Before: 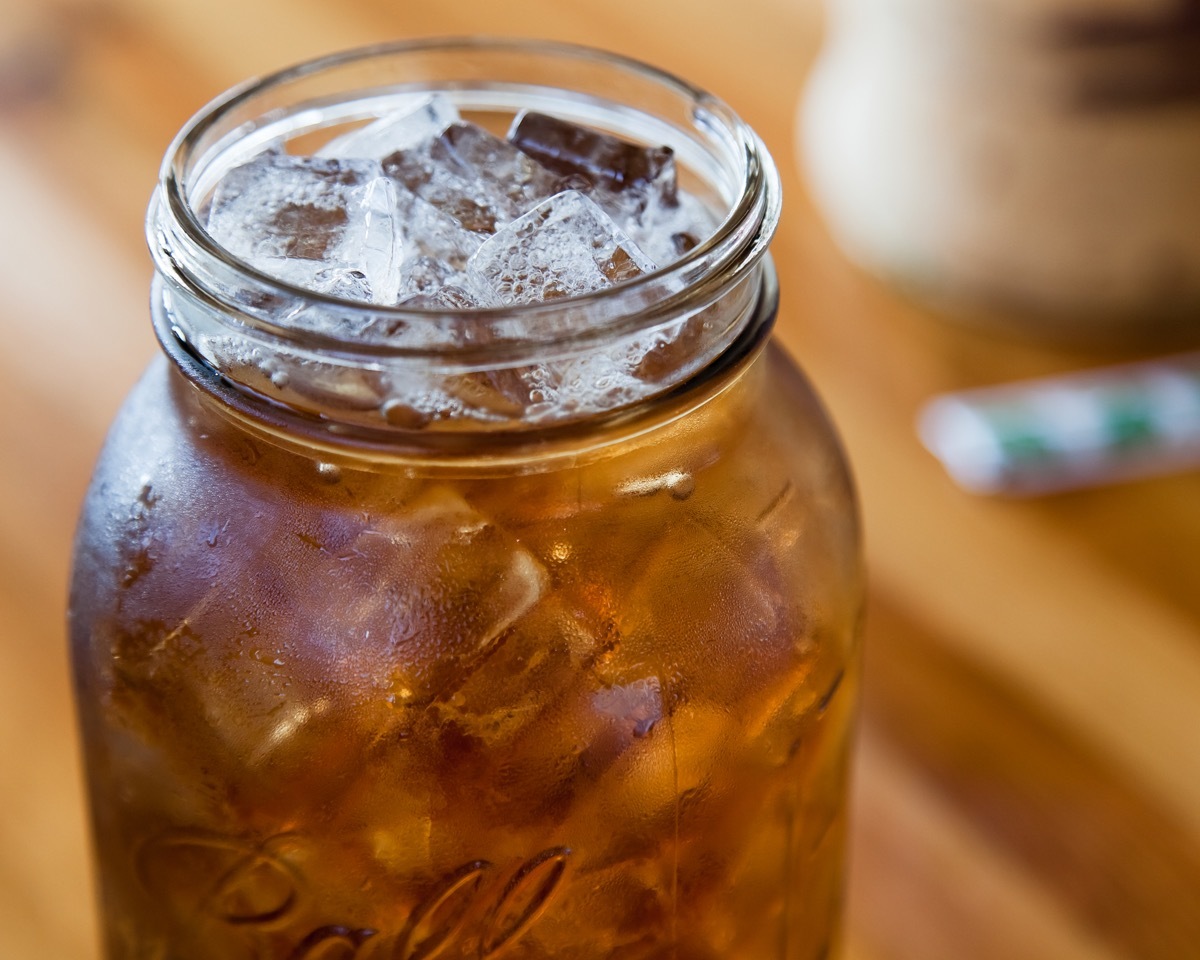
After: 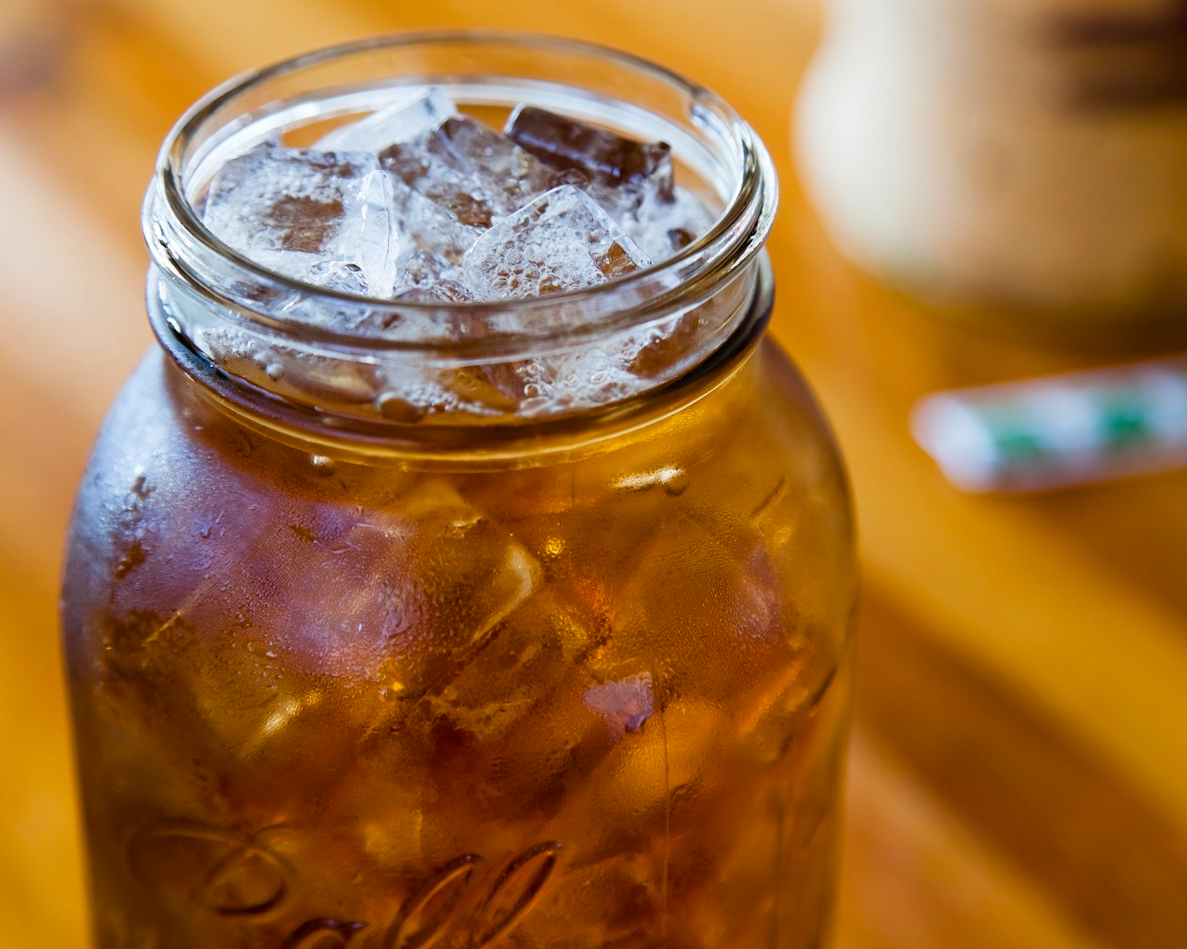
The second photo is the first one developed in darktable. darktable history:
crop and rotate: angle -0.5°
color balance rgb: perceptual saturation grading › global saturation 30%, global vibrance 20%
